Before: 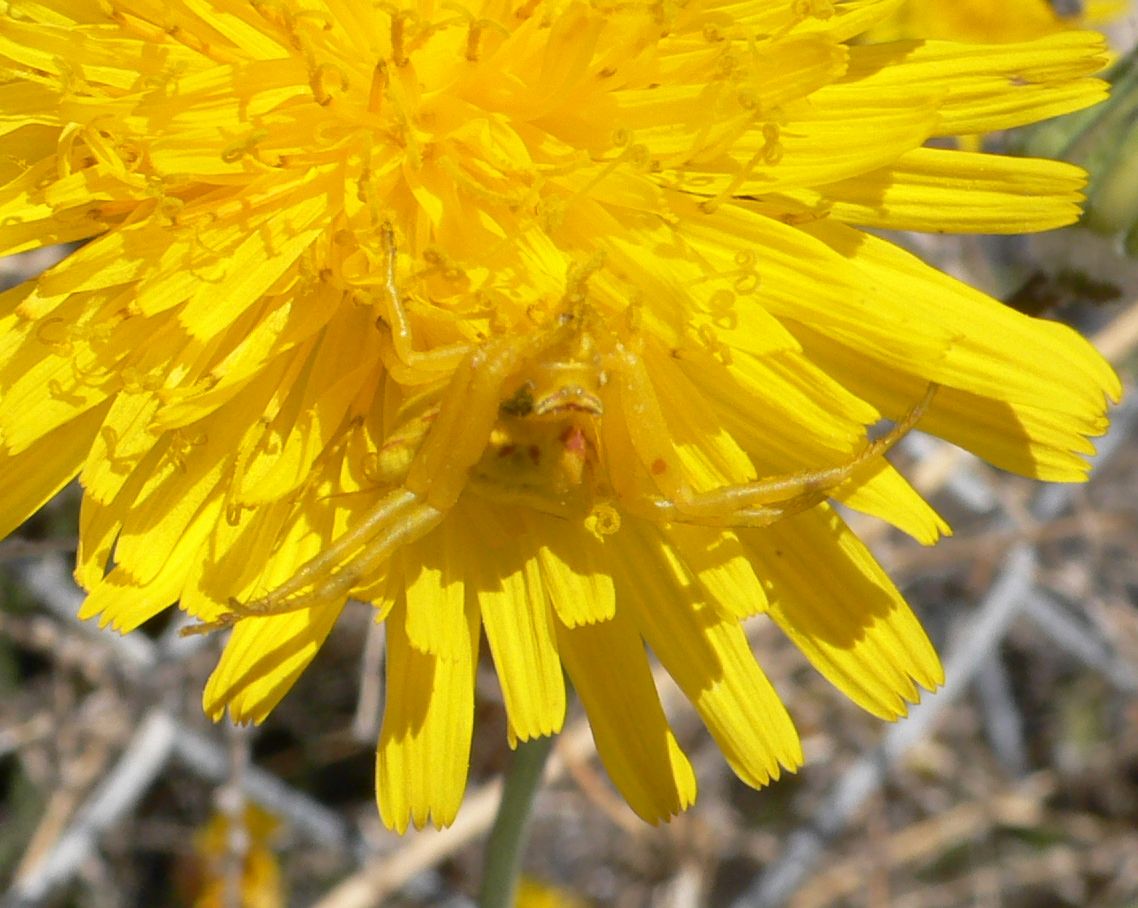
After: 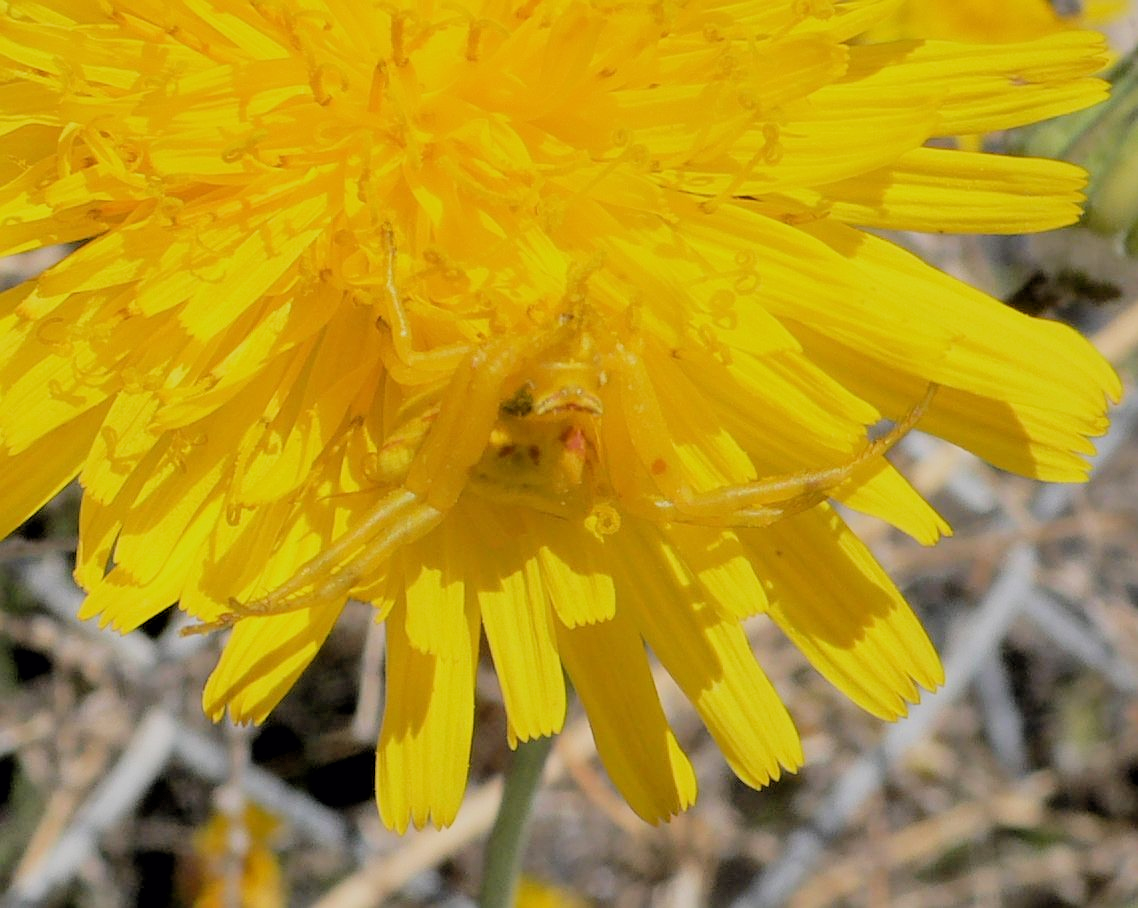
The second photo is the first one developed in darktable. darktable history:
exposure: compensate highlight preservation false
sharpen: radius 1.272, amount 0.305, threshold 0
white balance: emerald 1
rgb levels: levels [[0.013, 0.434, 0.89], [0, 0.5, 1], [0, 0.5, 1]]
filmic rgb: black relative exposure -7.15 EV, white relative exposure 5.36 EV, hardness 3.02, color science v6 (2022)
